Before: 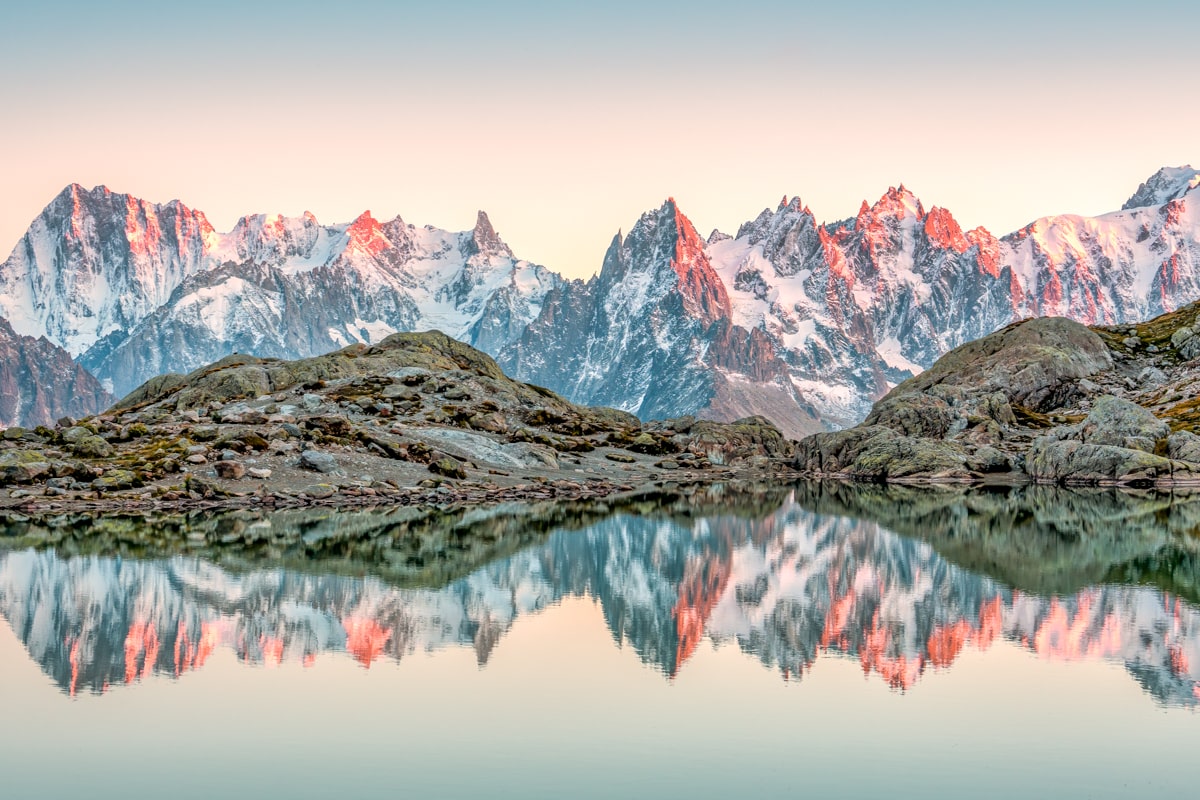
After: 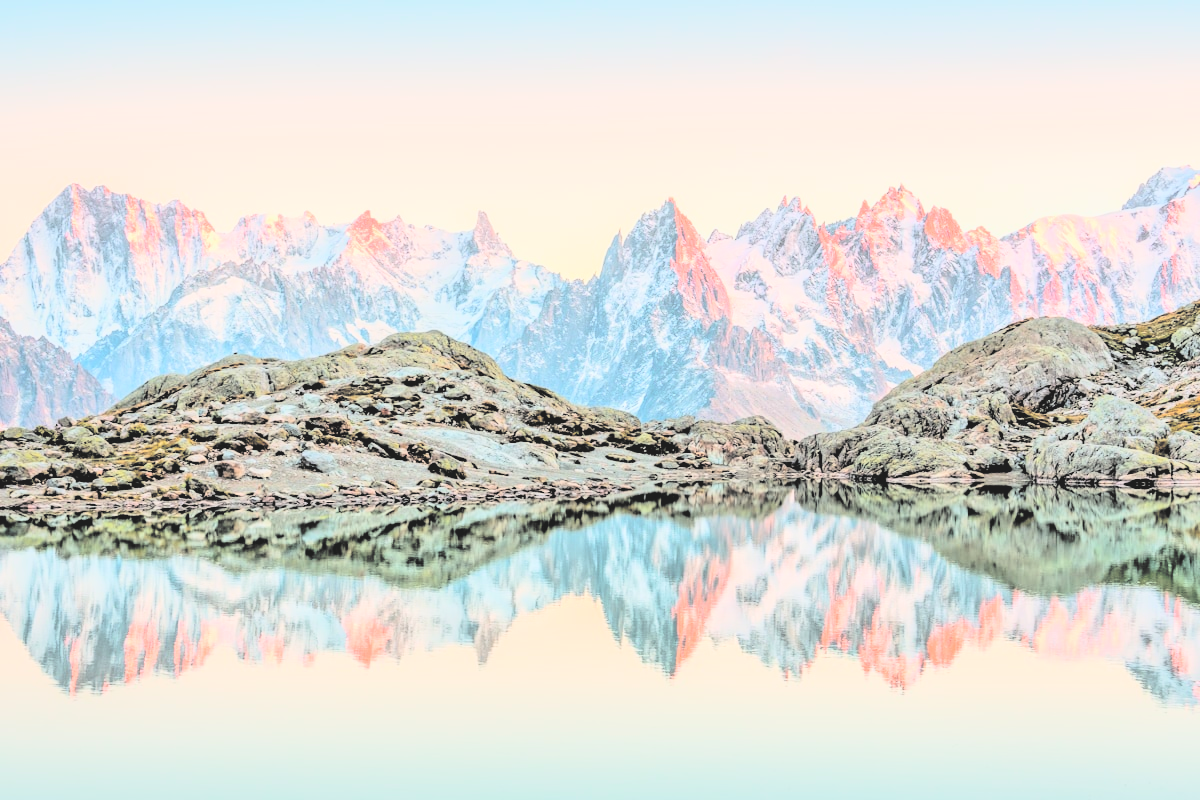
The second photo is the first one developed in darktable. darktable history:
tone equalizer: -8 EV -0.732 EV, -7 EV -0.701 EV, -6 EV -0.576 EV, -5 EV -0.417 EV, -3 EV 0.386 EV, -2 EV 0.6 EV, -1 EV 0.685 EV, +0 EV 0.737 EV, edges refinement/feathering 500, mask exposure compensation -1.57 EV, preserve details no
contrast brightness saturation: brightness 0.998
filmic rgb: black relative exposure -7.65 EV, white relative exposure 4.56 EV, threshold 5.94 EV, hardness 3.61, contrast 1.055, color science v6 (2022), enable highlight reconstruction true
